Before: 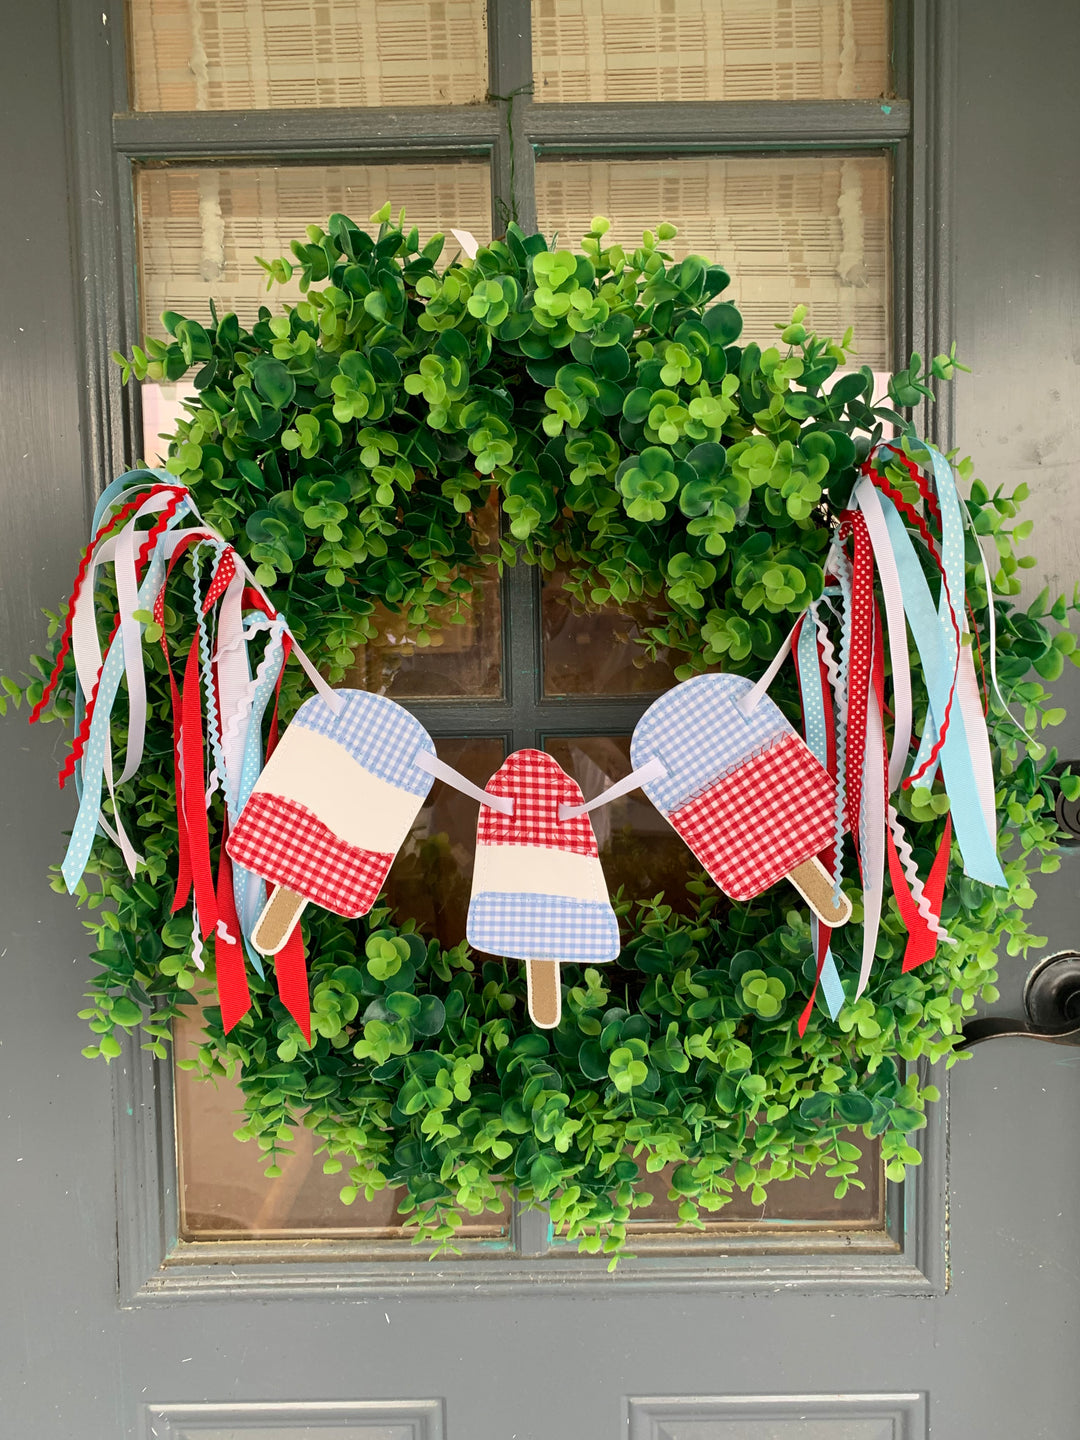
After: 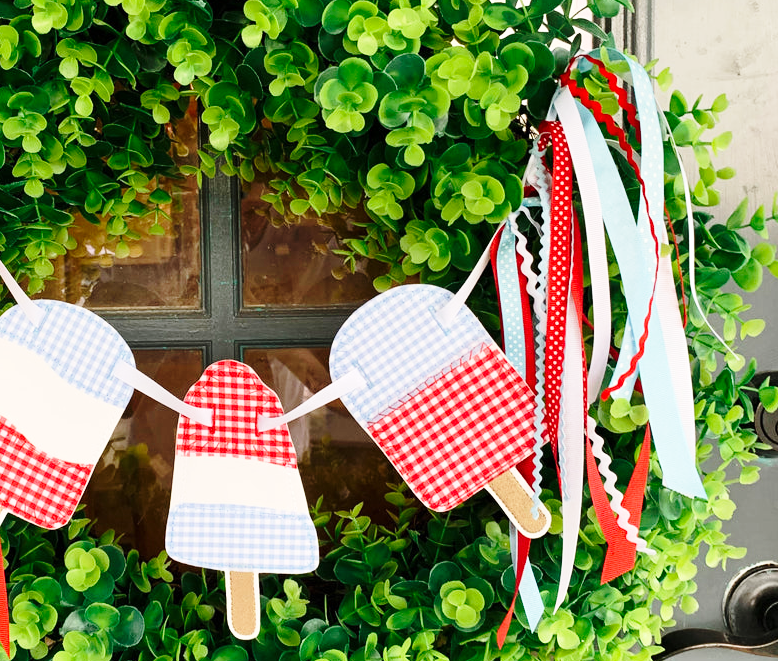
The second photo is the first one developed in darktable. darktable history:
crop and rotate: left 27.938%, top 27.046%, bottom 27.046%
base curve: curves: ch0 [(0, 0) (0.028, 0.03) (0.121, 0.232) (0.46, 0.748) (0.859, 0.968) (1, 1)], preserve colors none
